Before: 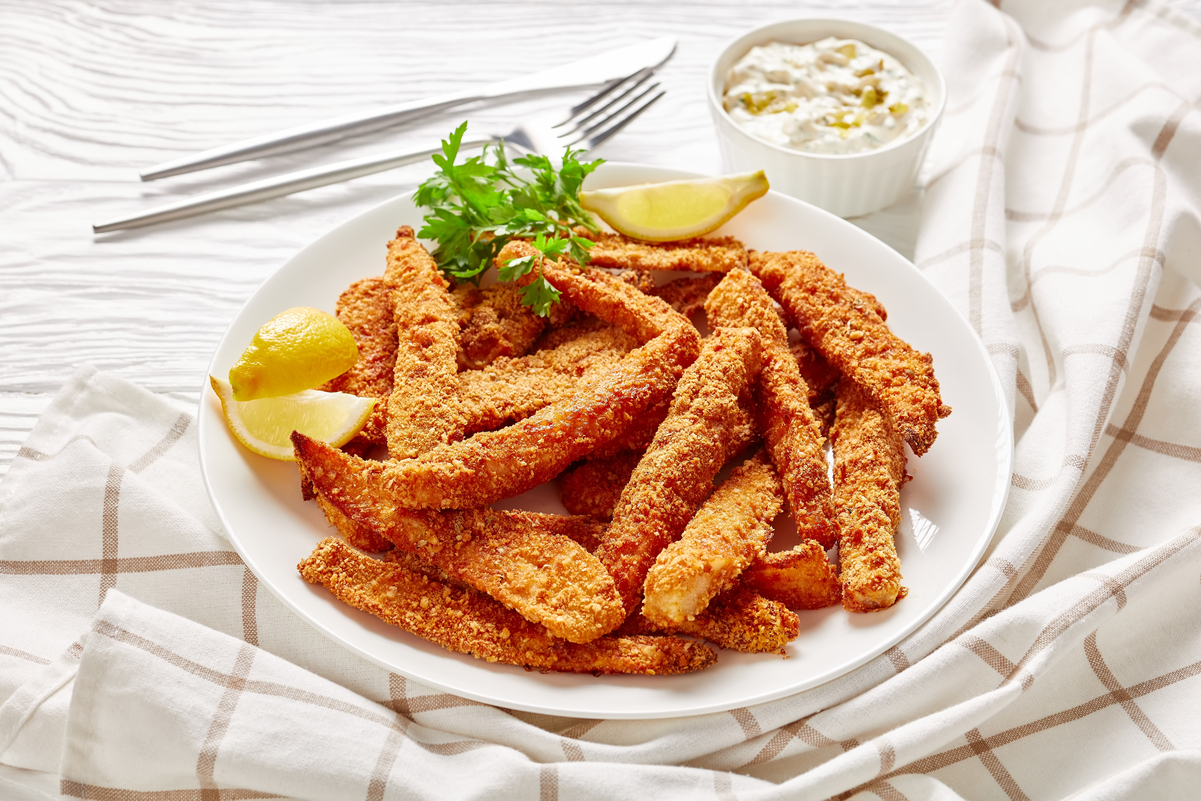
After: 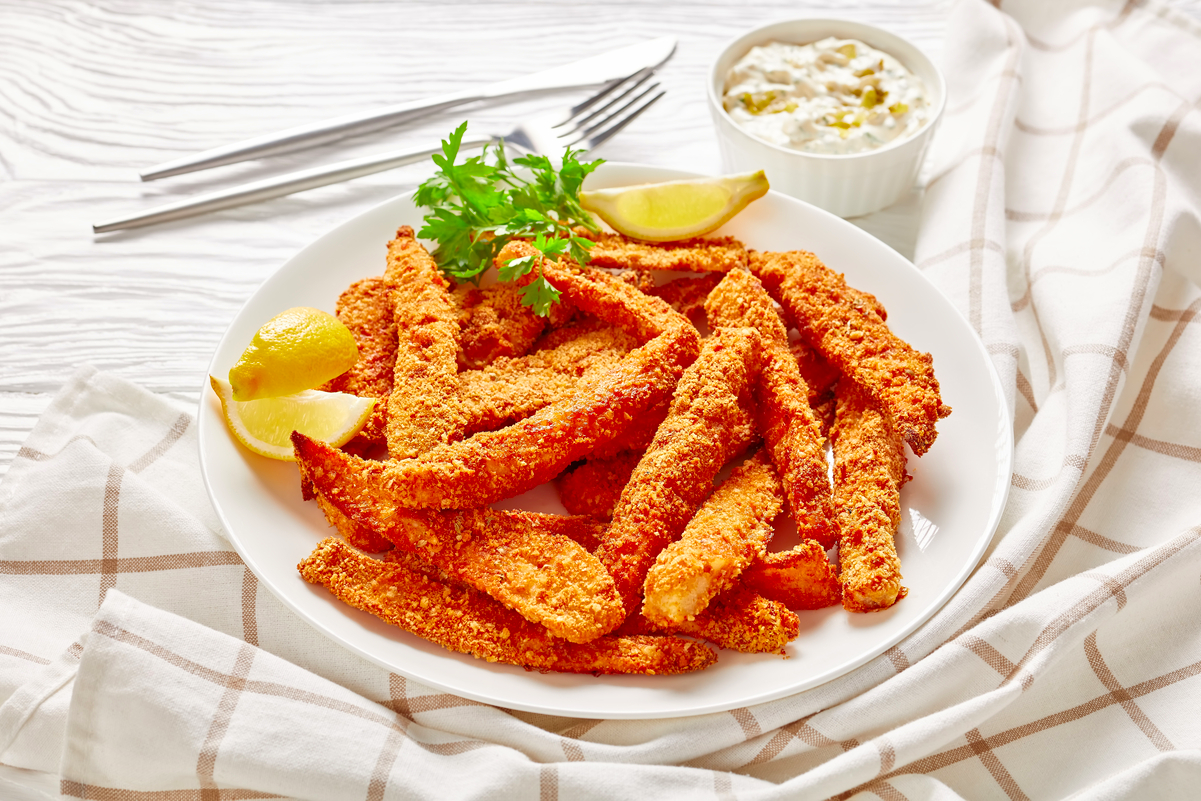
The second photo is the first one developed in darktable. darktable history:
contrast brightness saturation: saturation 0.177
tone equalizer: -7 EV 0.141 EV, -6 EV 0.628 EV, -5 EV 1.14 EV, -4 EV 1.37 EV, -3 EV 1.12 EV, -2 EV 0.6 EV, -1 EV 0.159 EV
